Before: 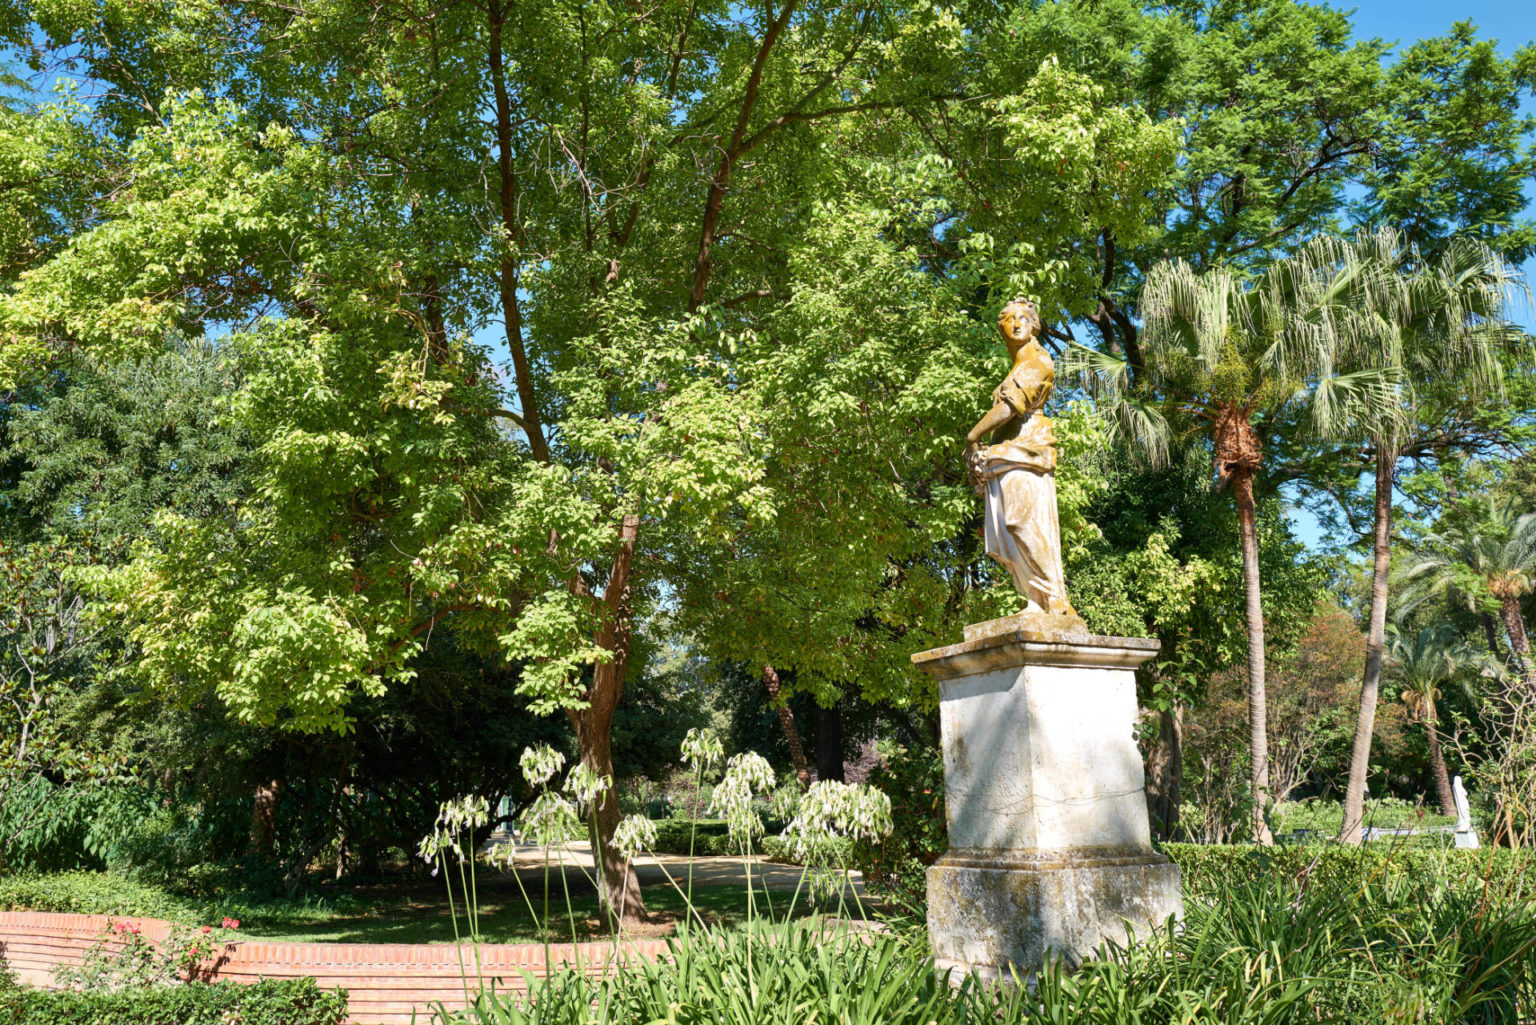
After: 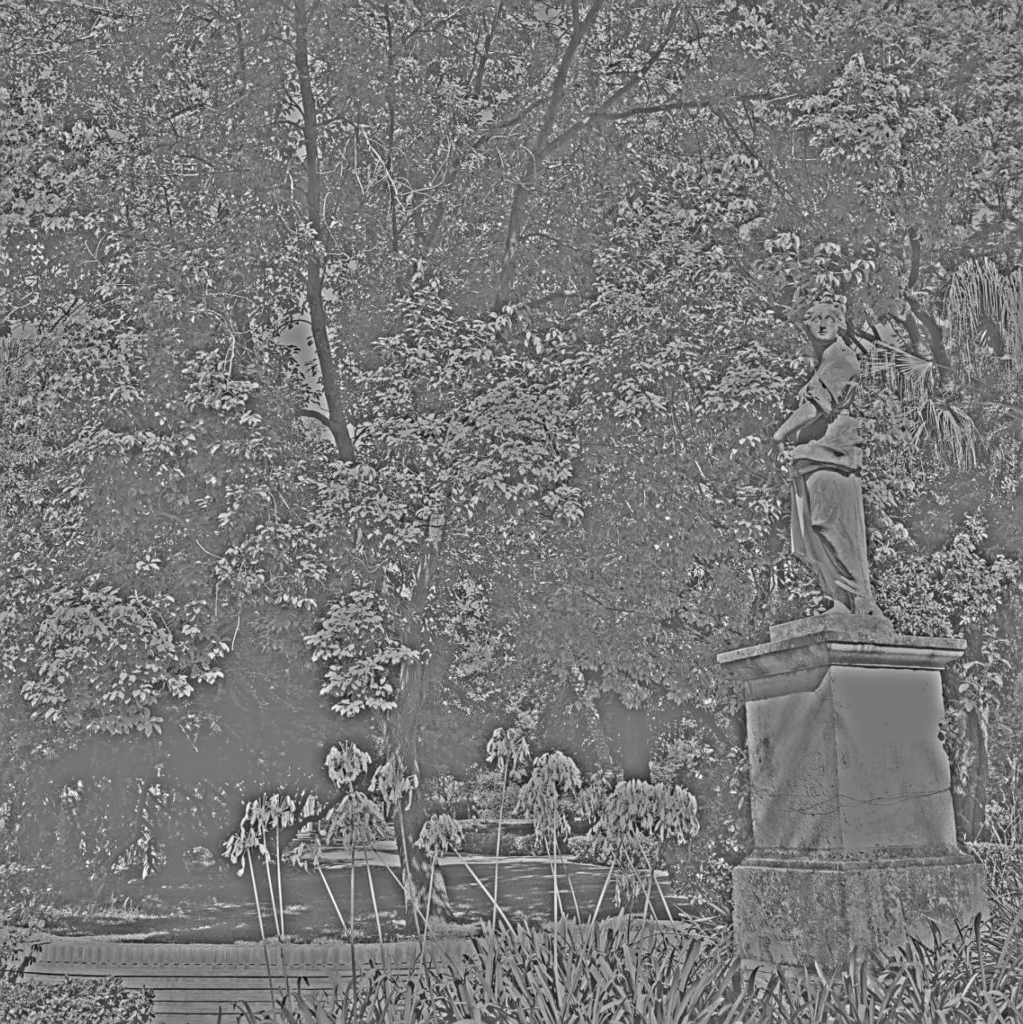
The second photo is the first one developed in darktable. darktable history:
sharpen: on, module defaults
crop and rotate: left 12.648%, right 20.685%
highpass: sharpness 25.84%, contrast boost 14.94%
contrast brightness saturation: contrast -0.11
local contrast: highlights 25%, detail 150%
color zones: curves: ch0 [(0, 0.553) (0.123, 0.58) (0.23, 0.419) (0.468, 0.155) (0.605, 0.132) (0.723, 0.063) (0.833, 0.172) (0.921, 0.468)]; ch1 [(0.025, 0.645) (0.229, 0.584) (0.326, 0.551) (0.537, 0.446) (0.599, 0.911) (0.708, 1) (0.805, 0.944)]; ch2 [(0.086, 0.468) (0.254, 0.464) (0.638, 0.564) (0.702, 0.592) (0.768, 0.564)]
